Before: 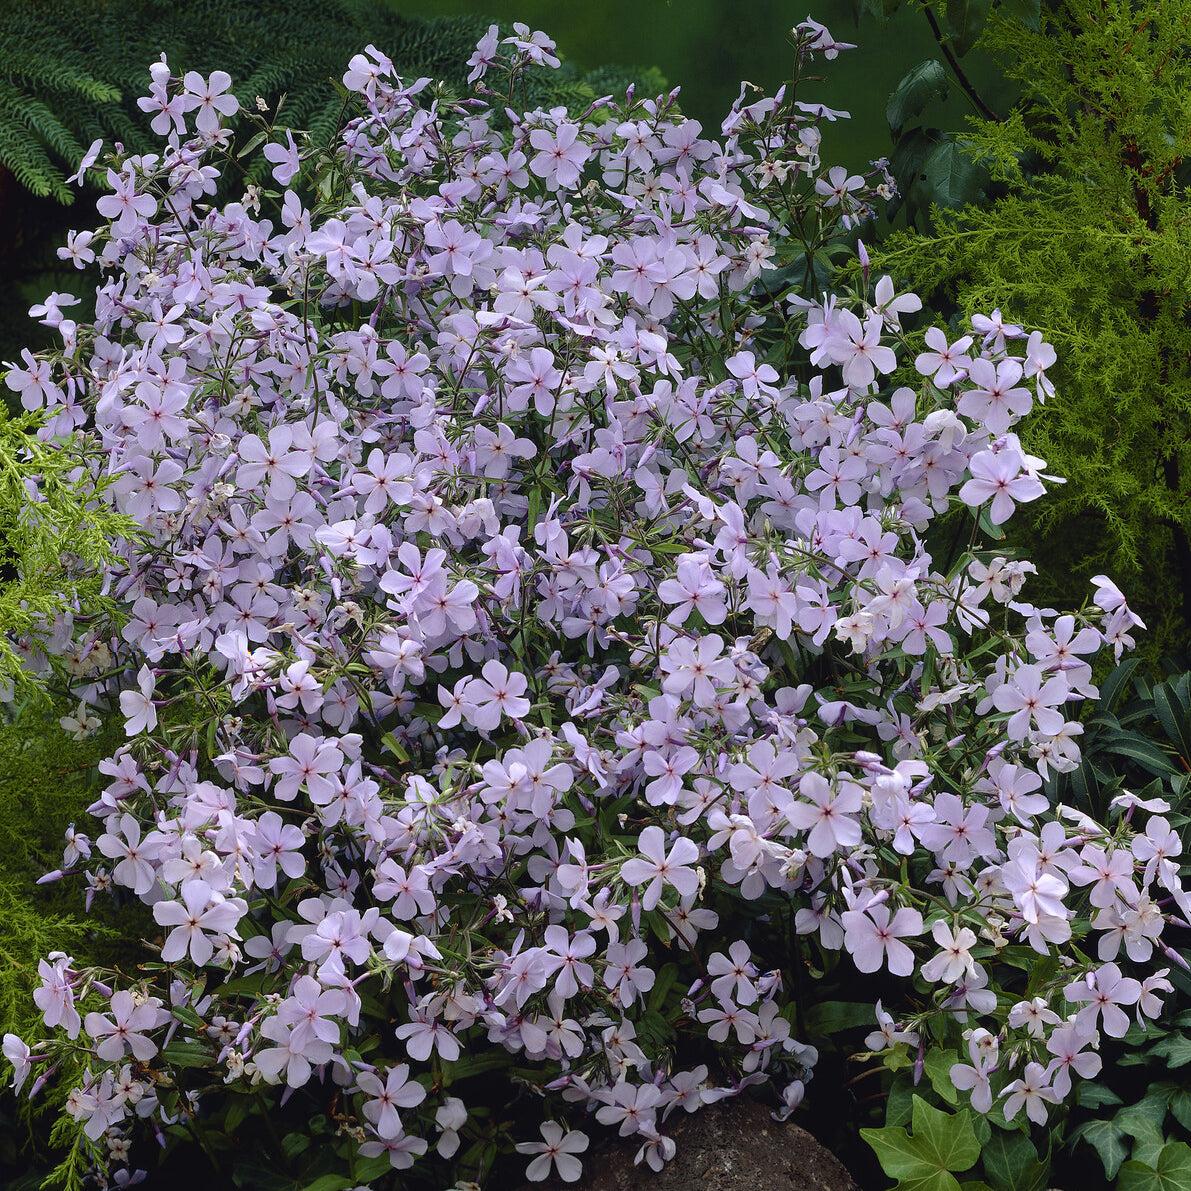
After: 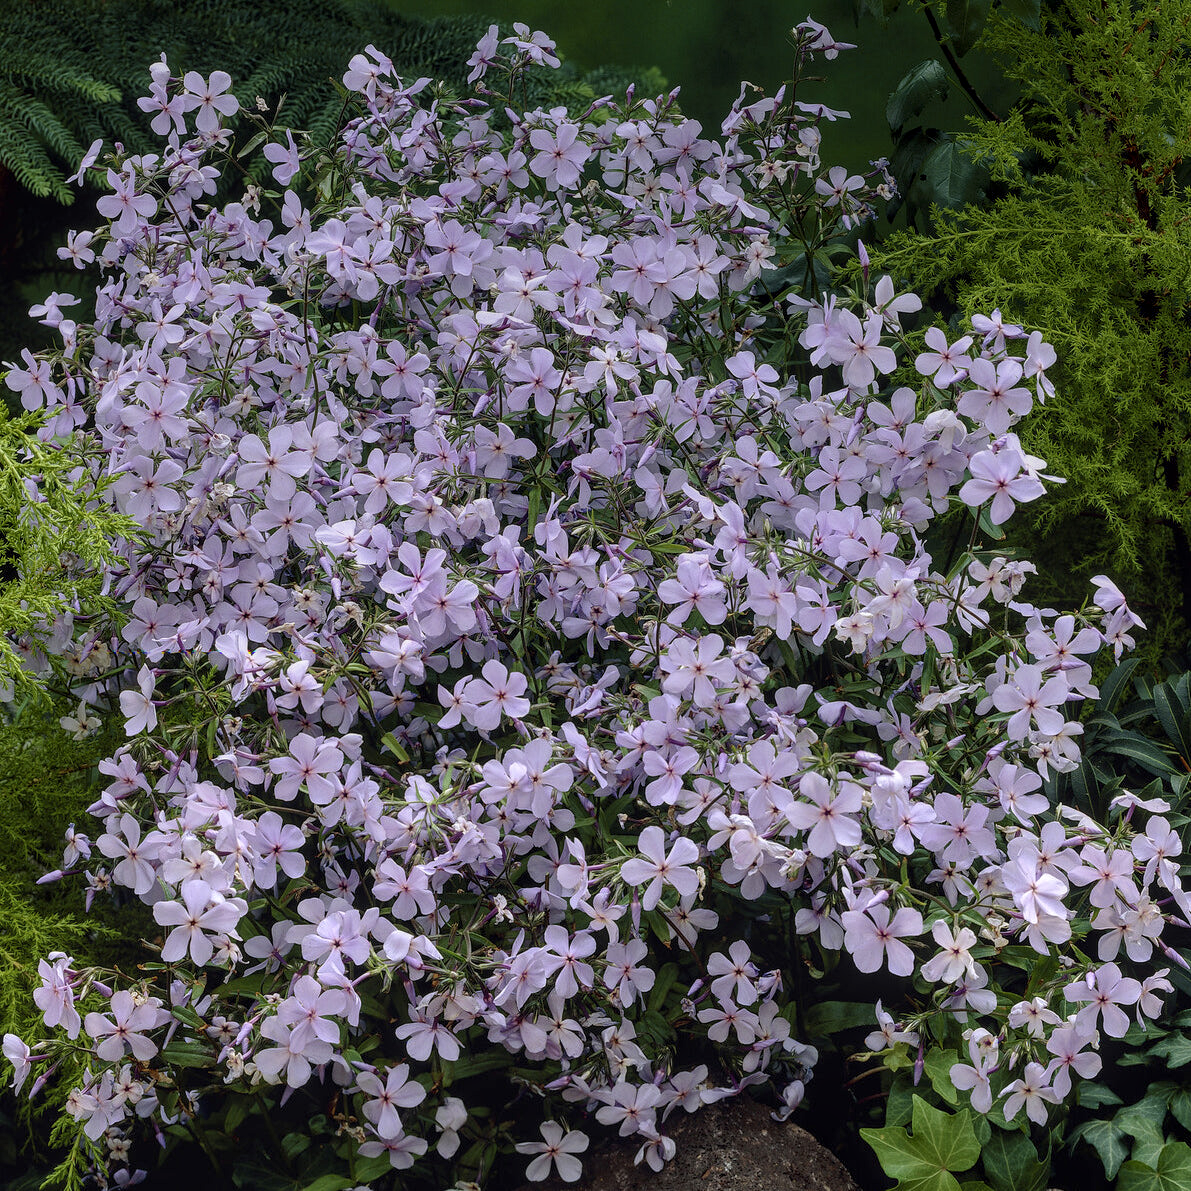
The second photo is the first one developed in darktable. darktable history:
local contrast: detail 130%
graduated density: on, module defaults
